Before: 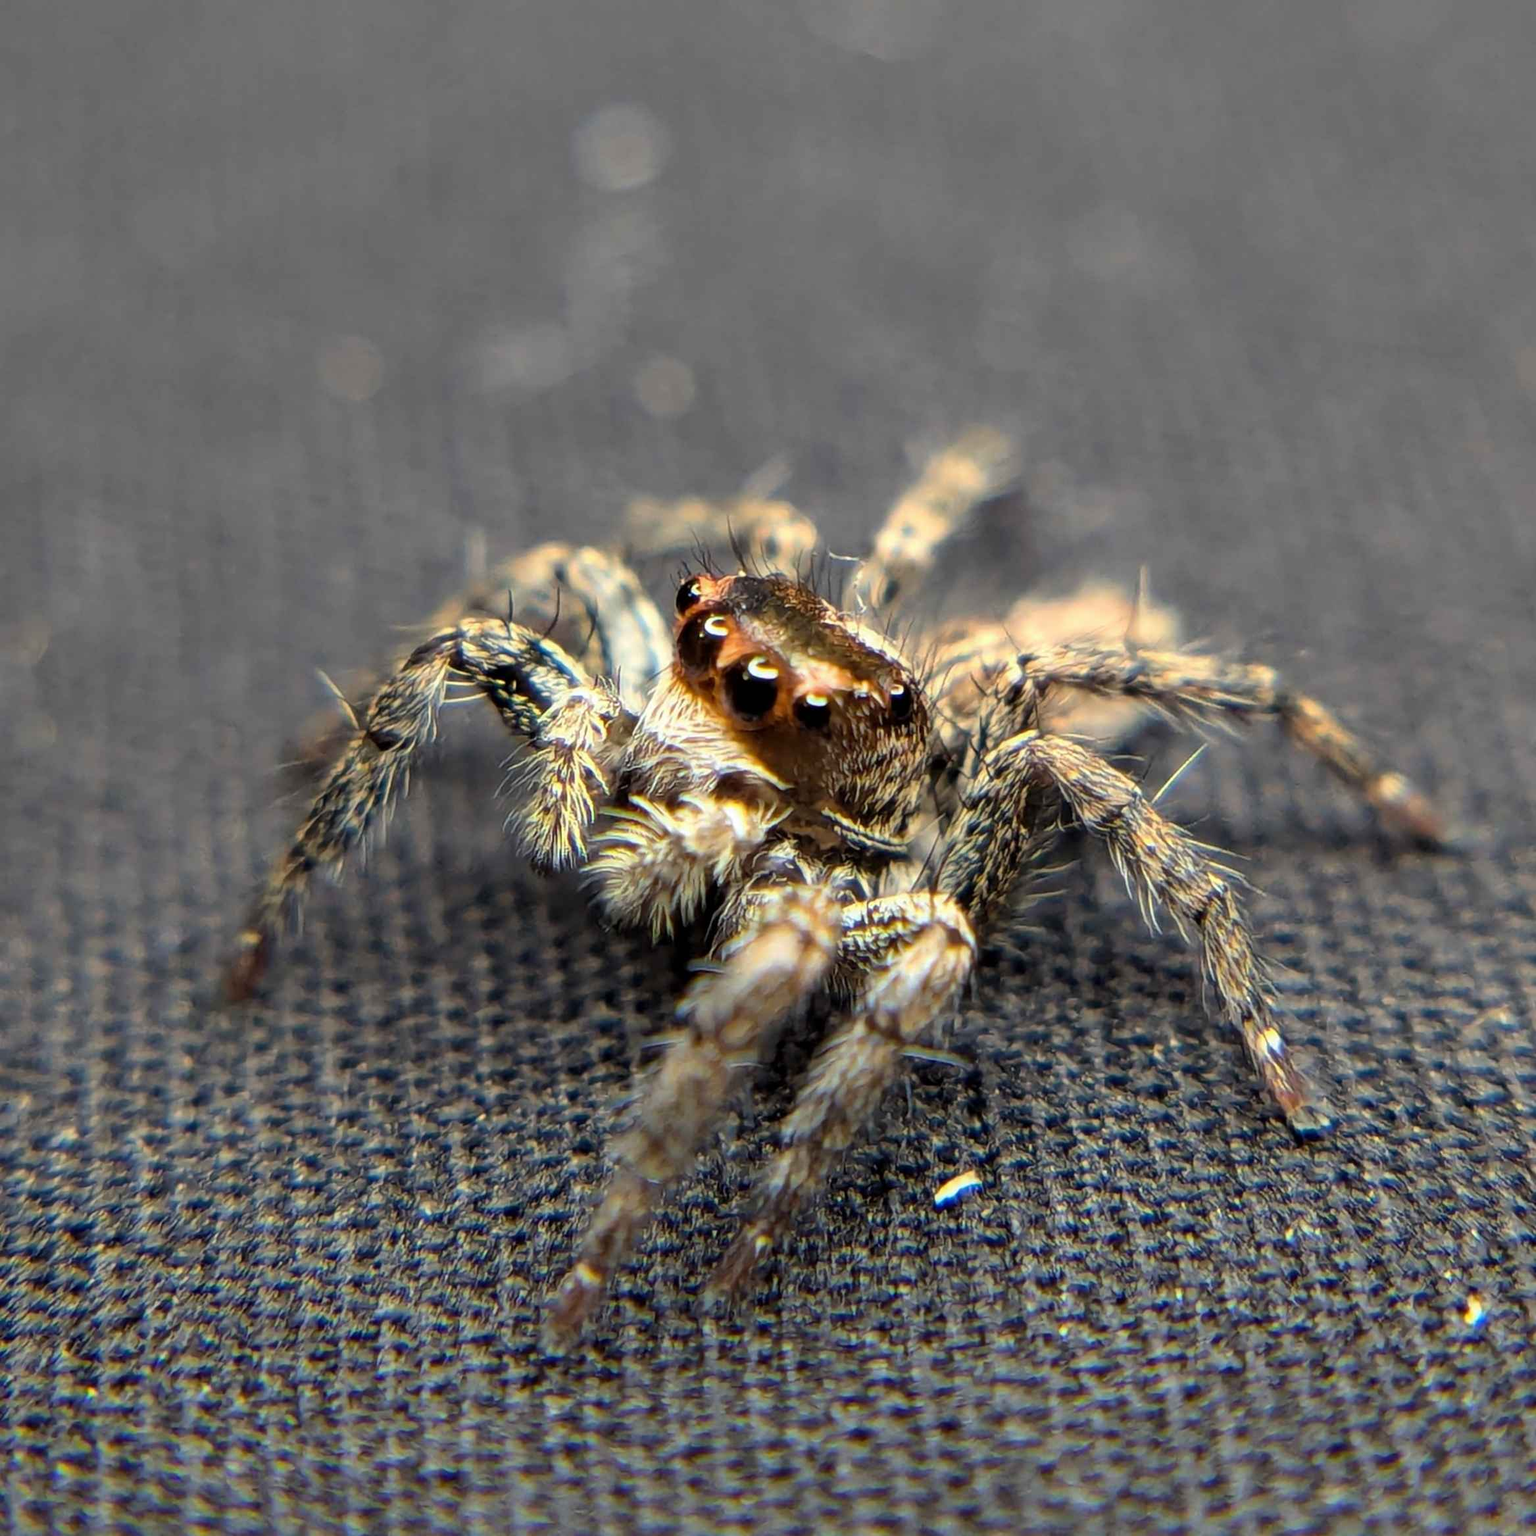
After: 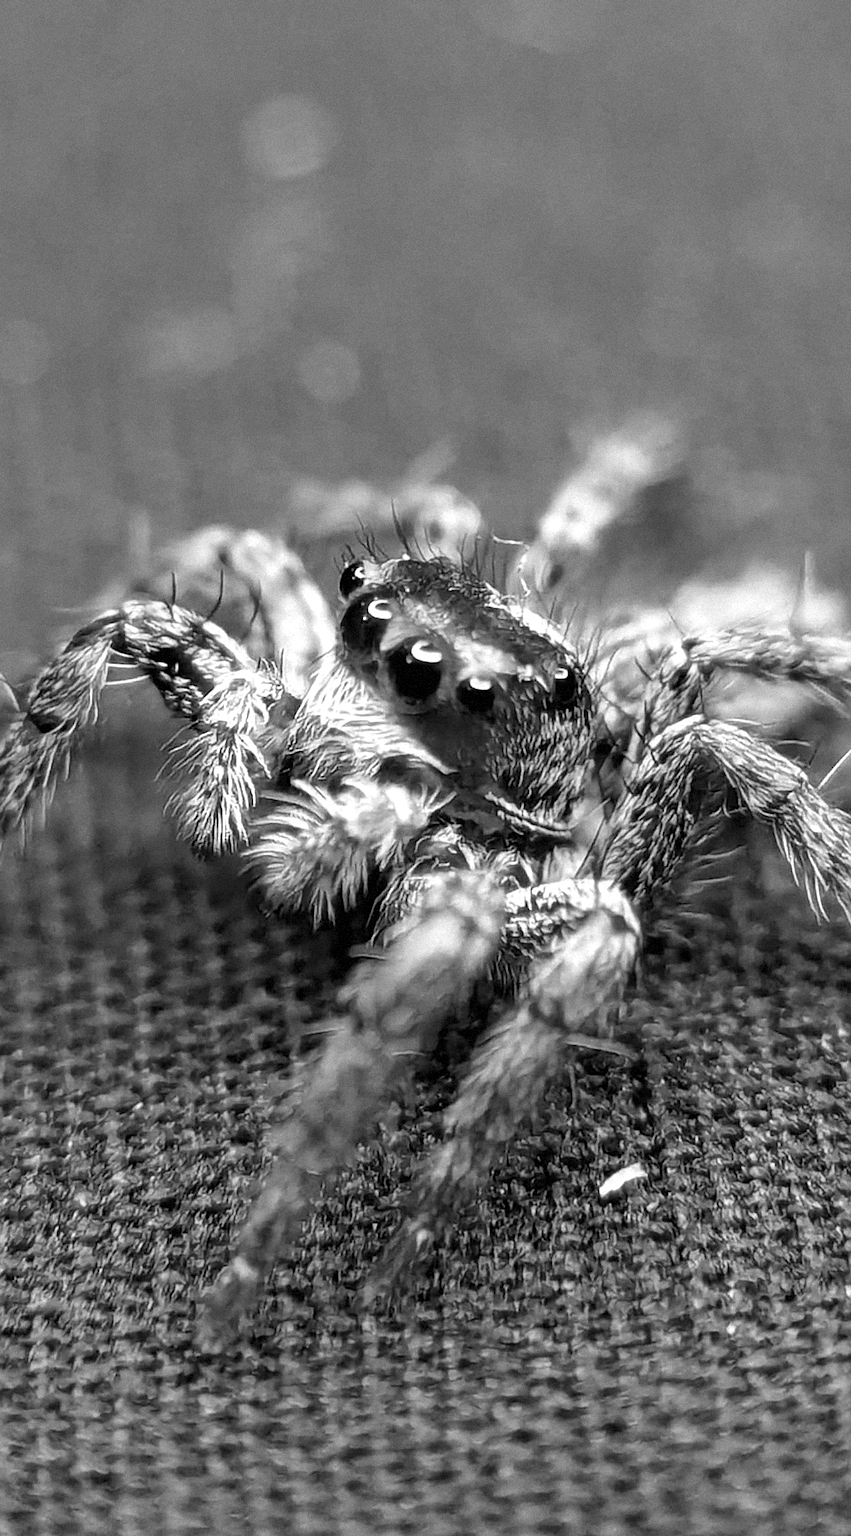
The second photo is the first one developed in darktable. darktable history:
sharpen: on, module defaults
crop: left 21.496%, right 22.254%
grain: mid-tones bias 0%
rotate and perspective: rotation 0.226°, lens shift (vertical) -0.042, crop left 0.023, crop right 0.982, crop top 0.006, crop bottom 0.994
color zones: curves: ch1 [(0, -0.394) (0.143, -0.394) (0.286, -0.394) (0.429, -0.392) (0.571, -0.391) (0.714, -0.391) (0.857, -0.391) (1, -0.394)]
exposure: exposure 0.197 EV, compensate highlight preservation false
